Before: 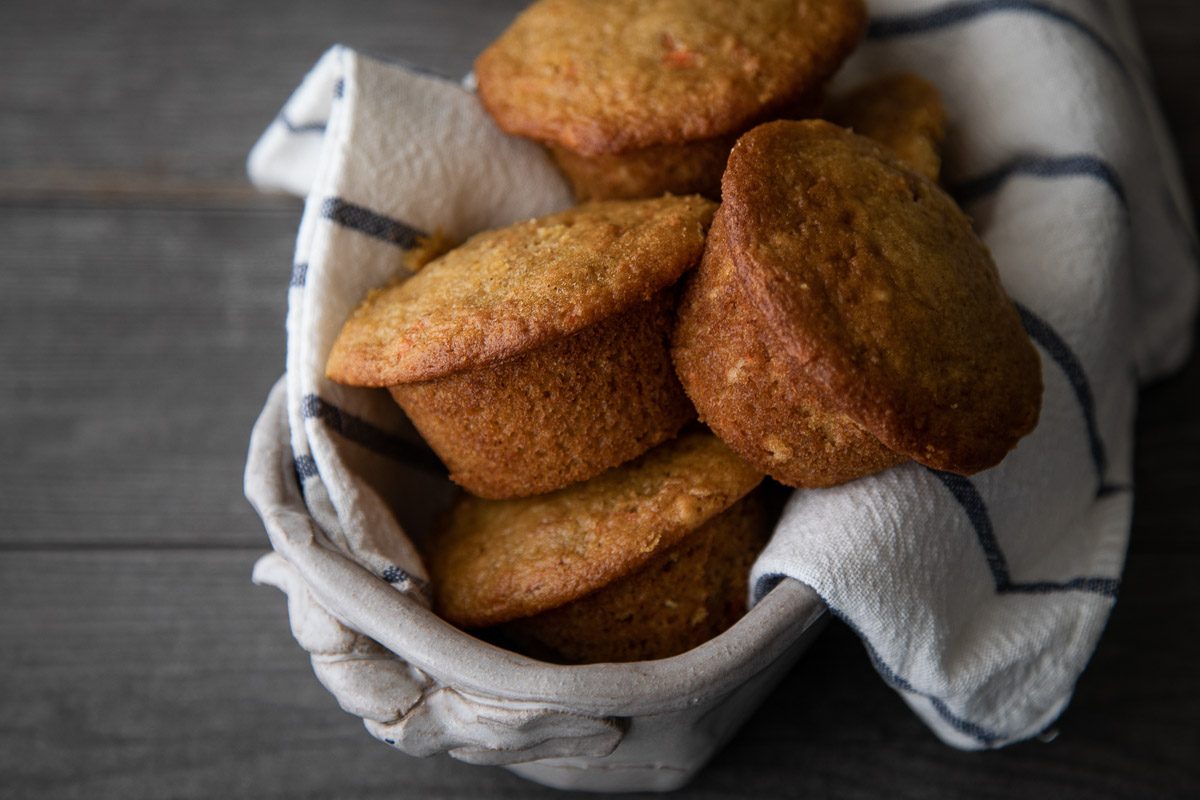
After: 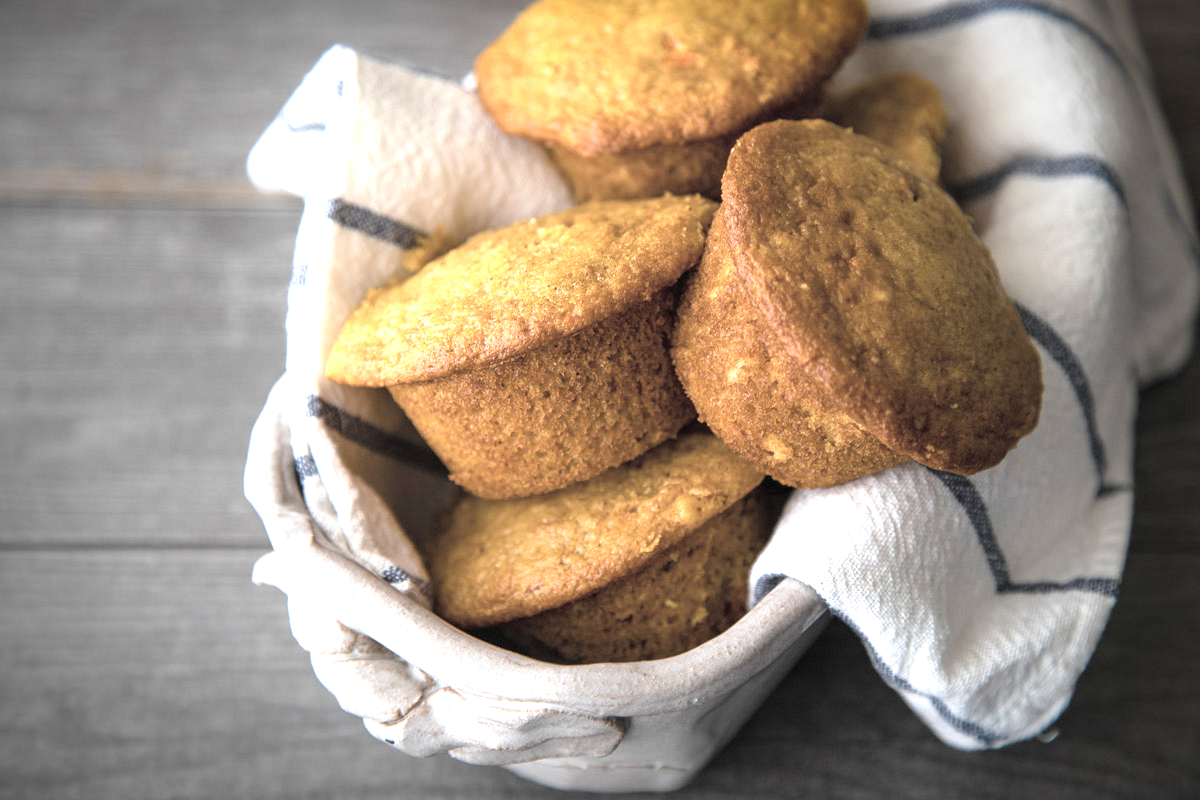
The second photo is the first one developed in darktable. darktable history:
contrast brightness saturation: brightness 0.182, saturation -0.492
exposure: black level correction 0, exposure 1.556 EV, compensate highlight preservation false
color balance rgb: perceptual saturation grading › global saturation 19.262%, global vibrance 44.589%
vignetting: fall-off start 81.23%, fall-off radius 61.53%, saturation 0.384, automatic ratio true, width/height ratio 1.412, unbound false
